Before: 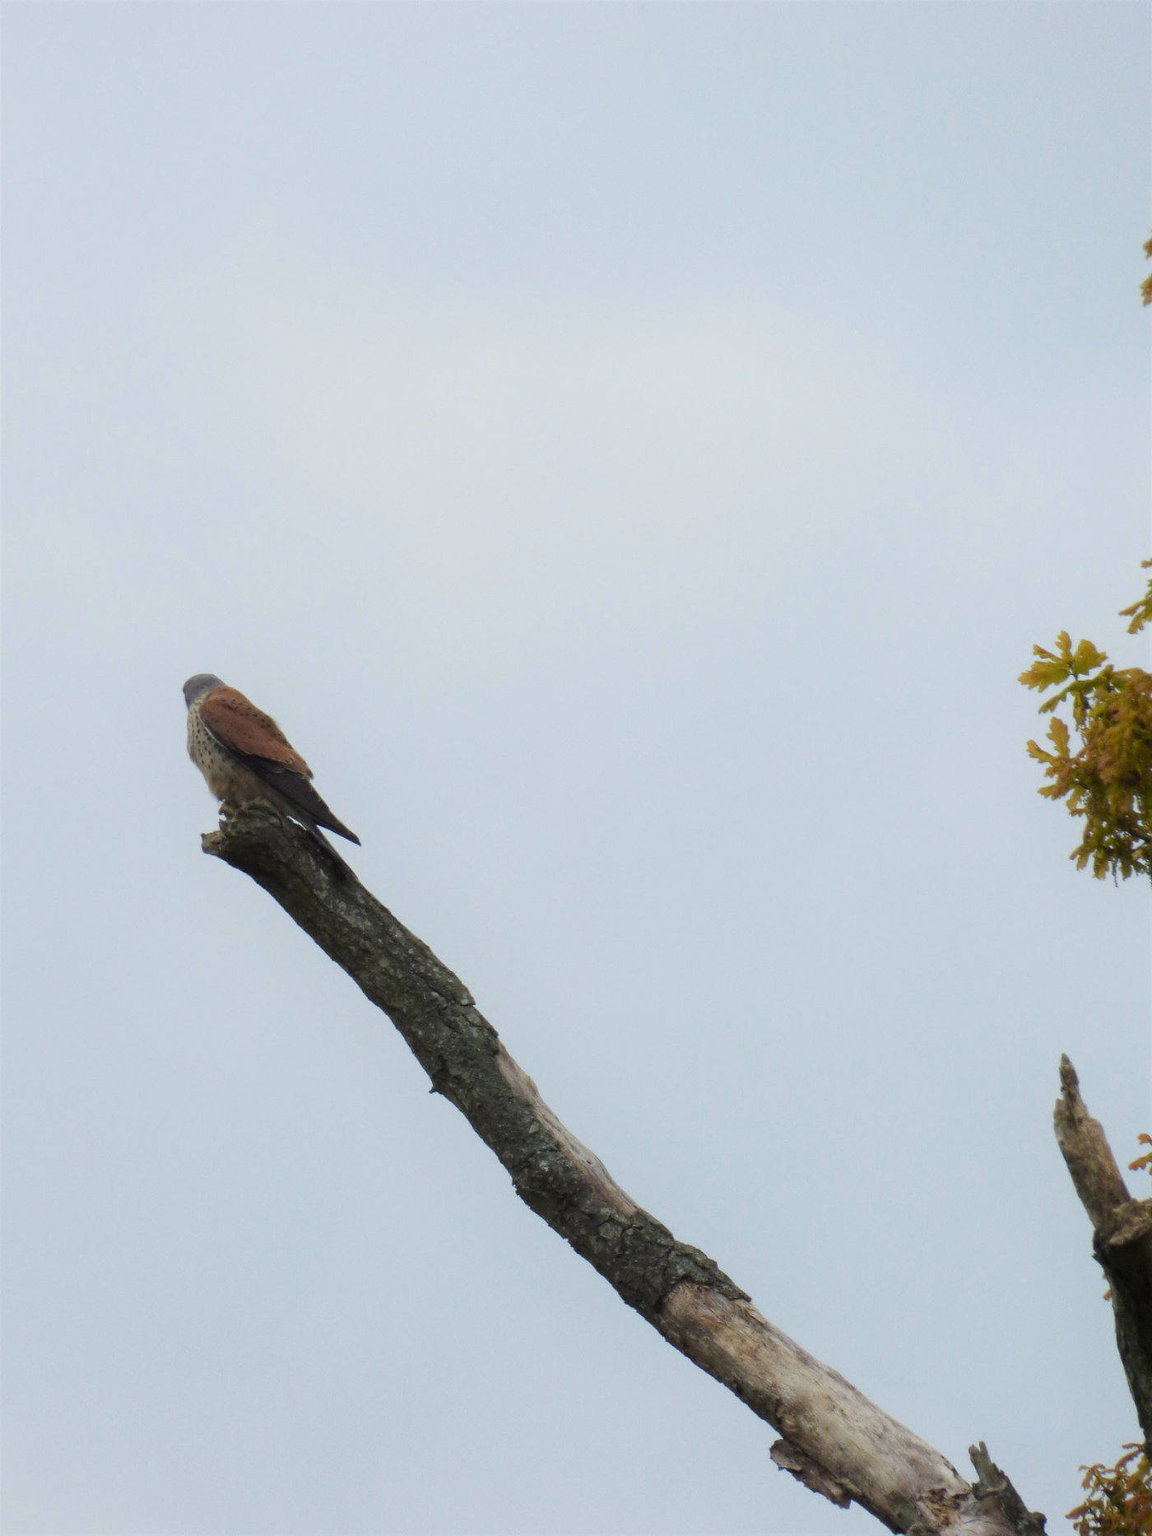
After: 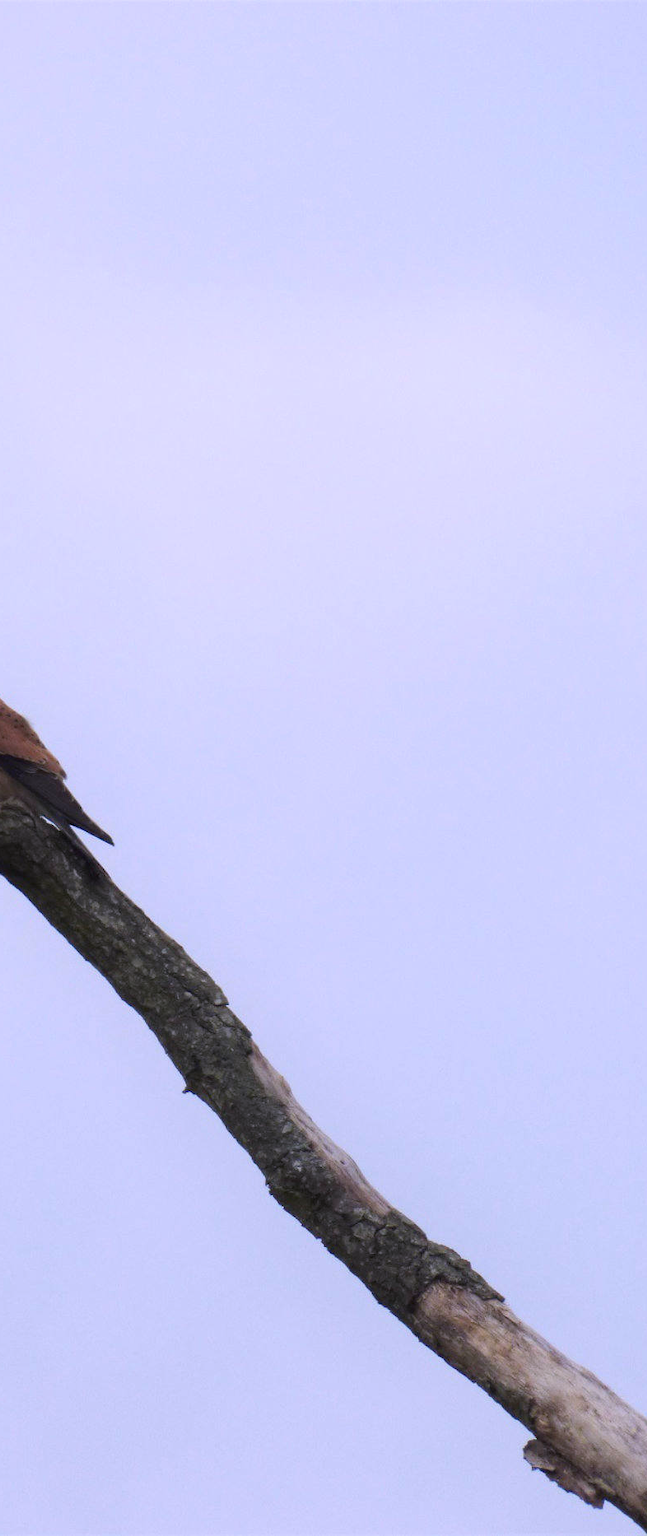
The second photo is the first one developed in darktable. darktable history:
crop: left 21.496%, right 22.254%
white balance: red 1.042, blue 1.17
